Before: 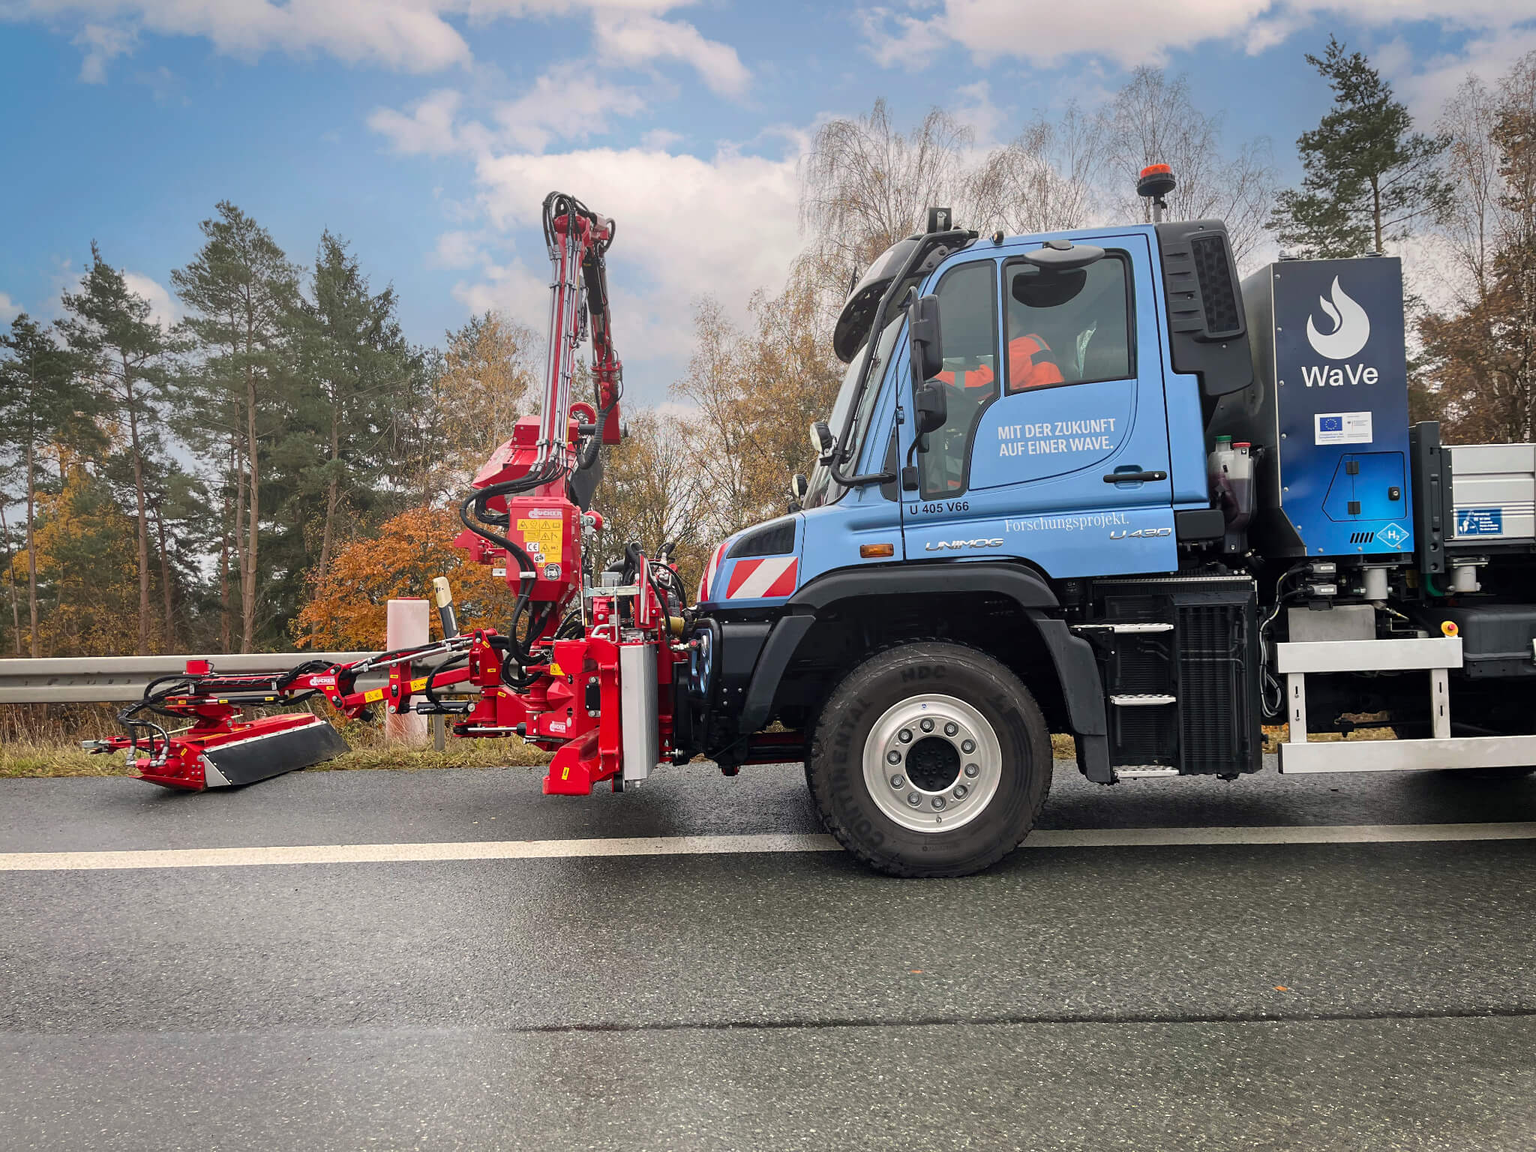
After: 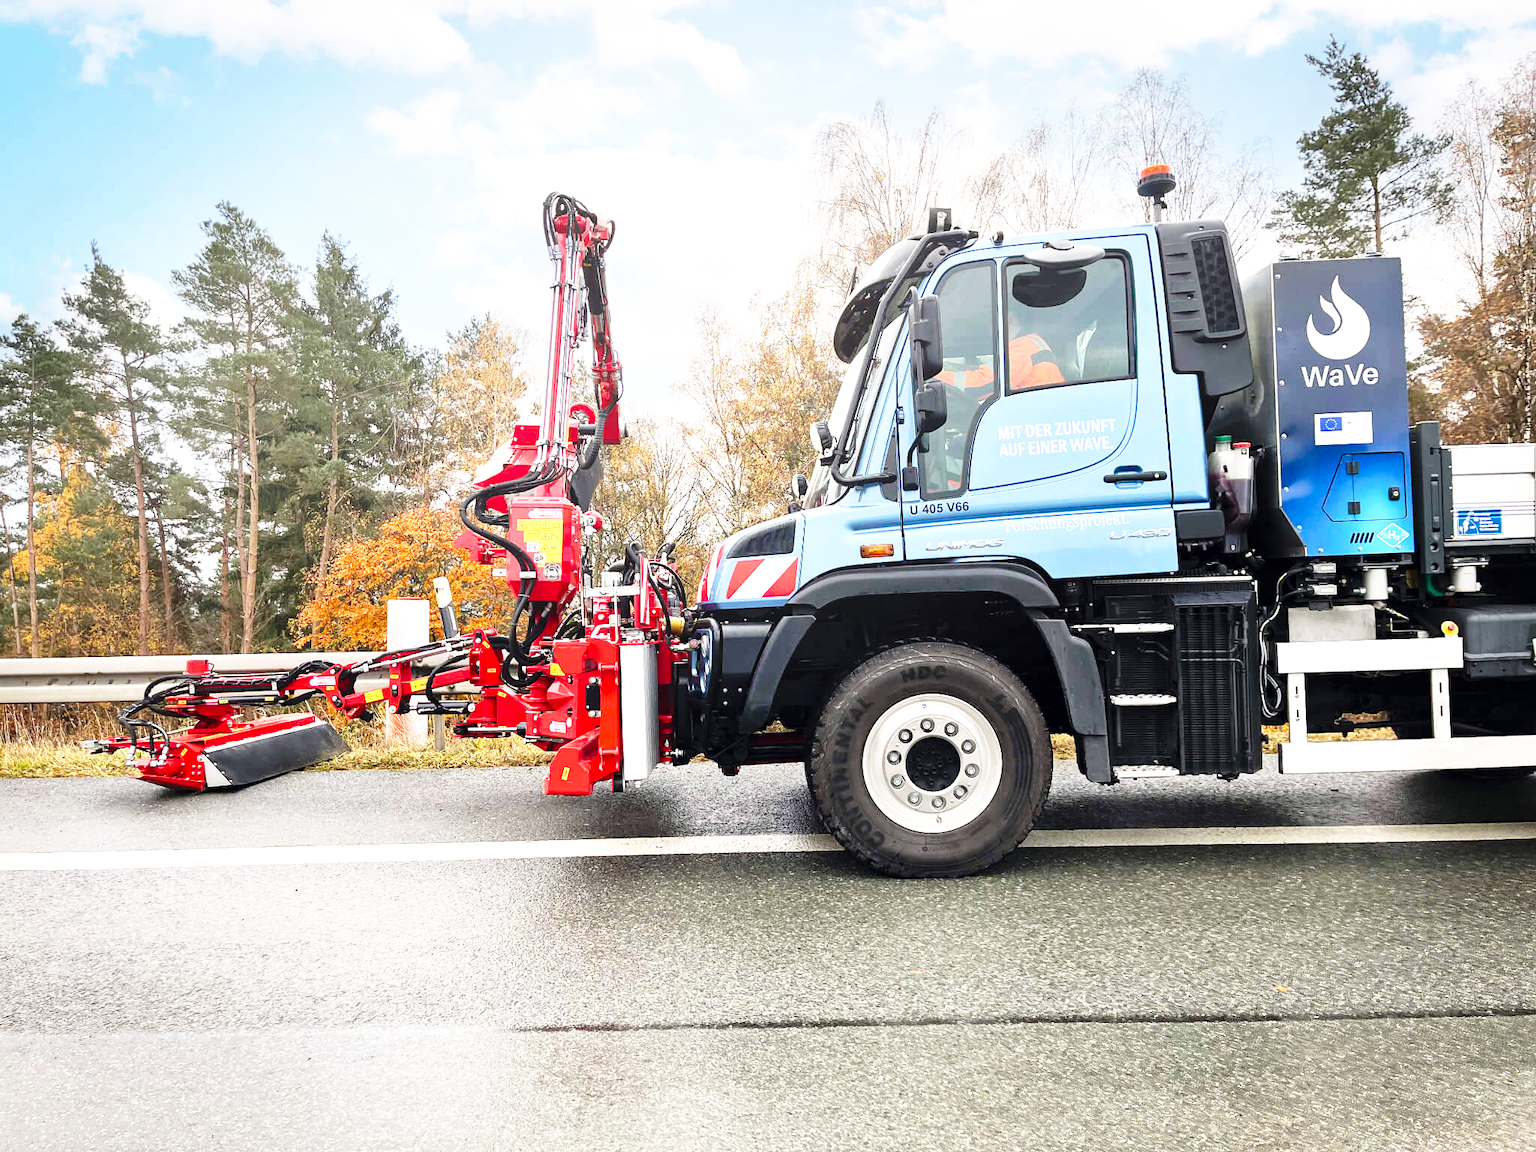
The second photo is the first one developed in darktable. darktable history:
tone equalizer: mask exposure compensation -0.488 EV
local contrast: mode bilateral grid, contrast 20, coarseness 49, detail 120%, midtone range 0.2
exposure: black level correction 0, exposure 0.499 EV, compensate highlight preservation false
base curve: curves: ch0 [(0, 0) (0.026, 0.03) (0.109, 0.232) (0.351, 0.748) (0.669, 0.968) (1, 1)], preserve colors none
